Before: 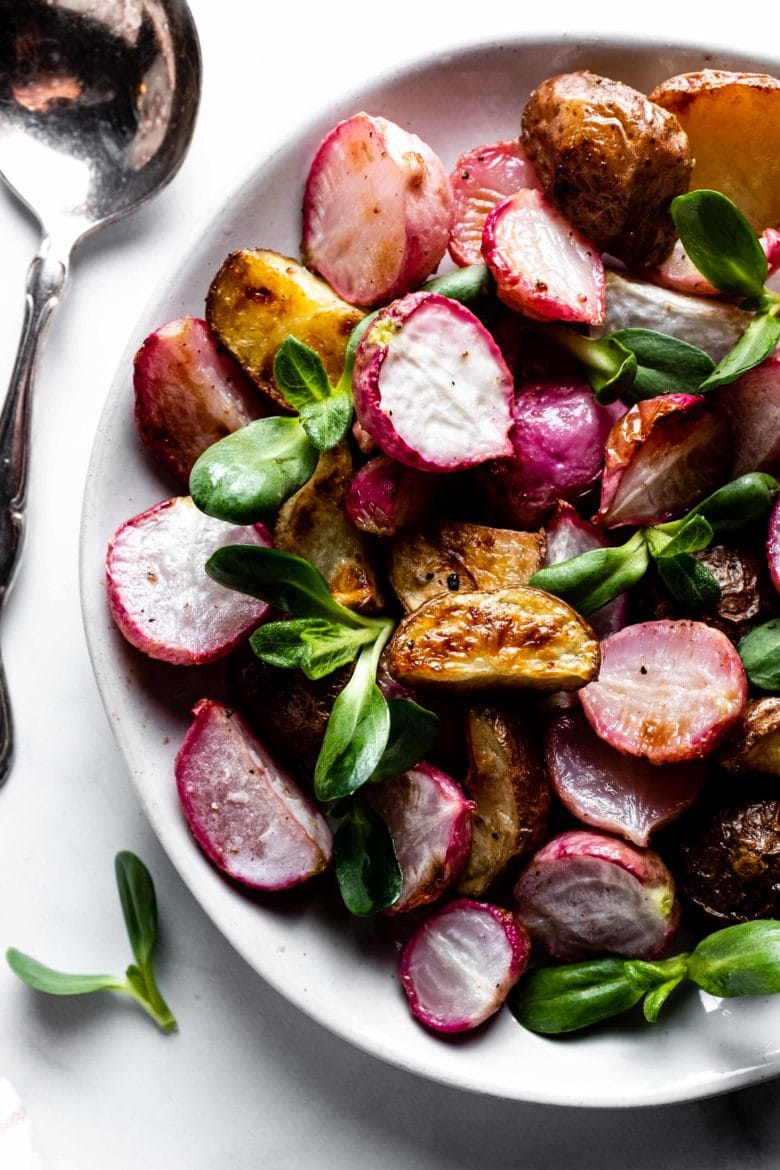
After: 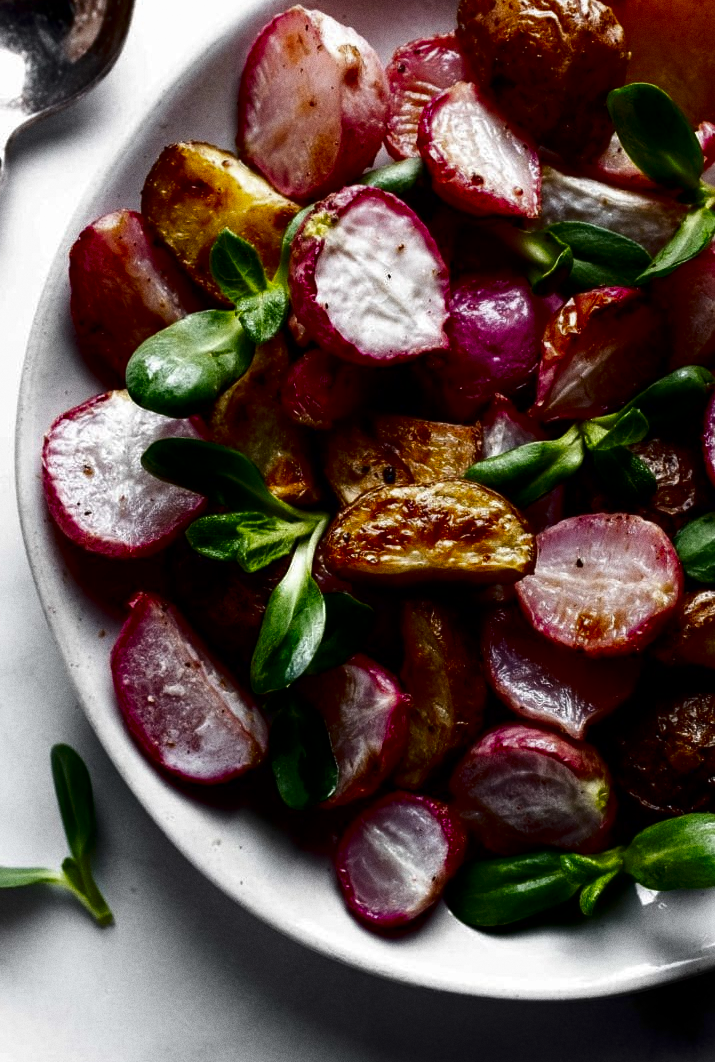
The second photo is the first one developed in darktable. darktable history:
crop and rotate: left 8.262%, top 9.226%
rotate and perspective: automatic cropping original format, crop left 0, crop top 0
contrast brightness saturation: brightness -0.52
grain: on, module defaults
